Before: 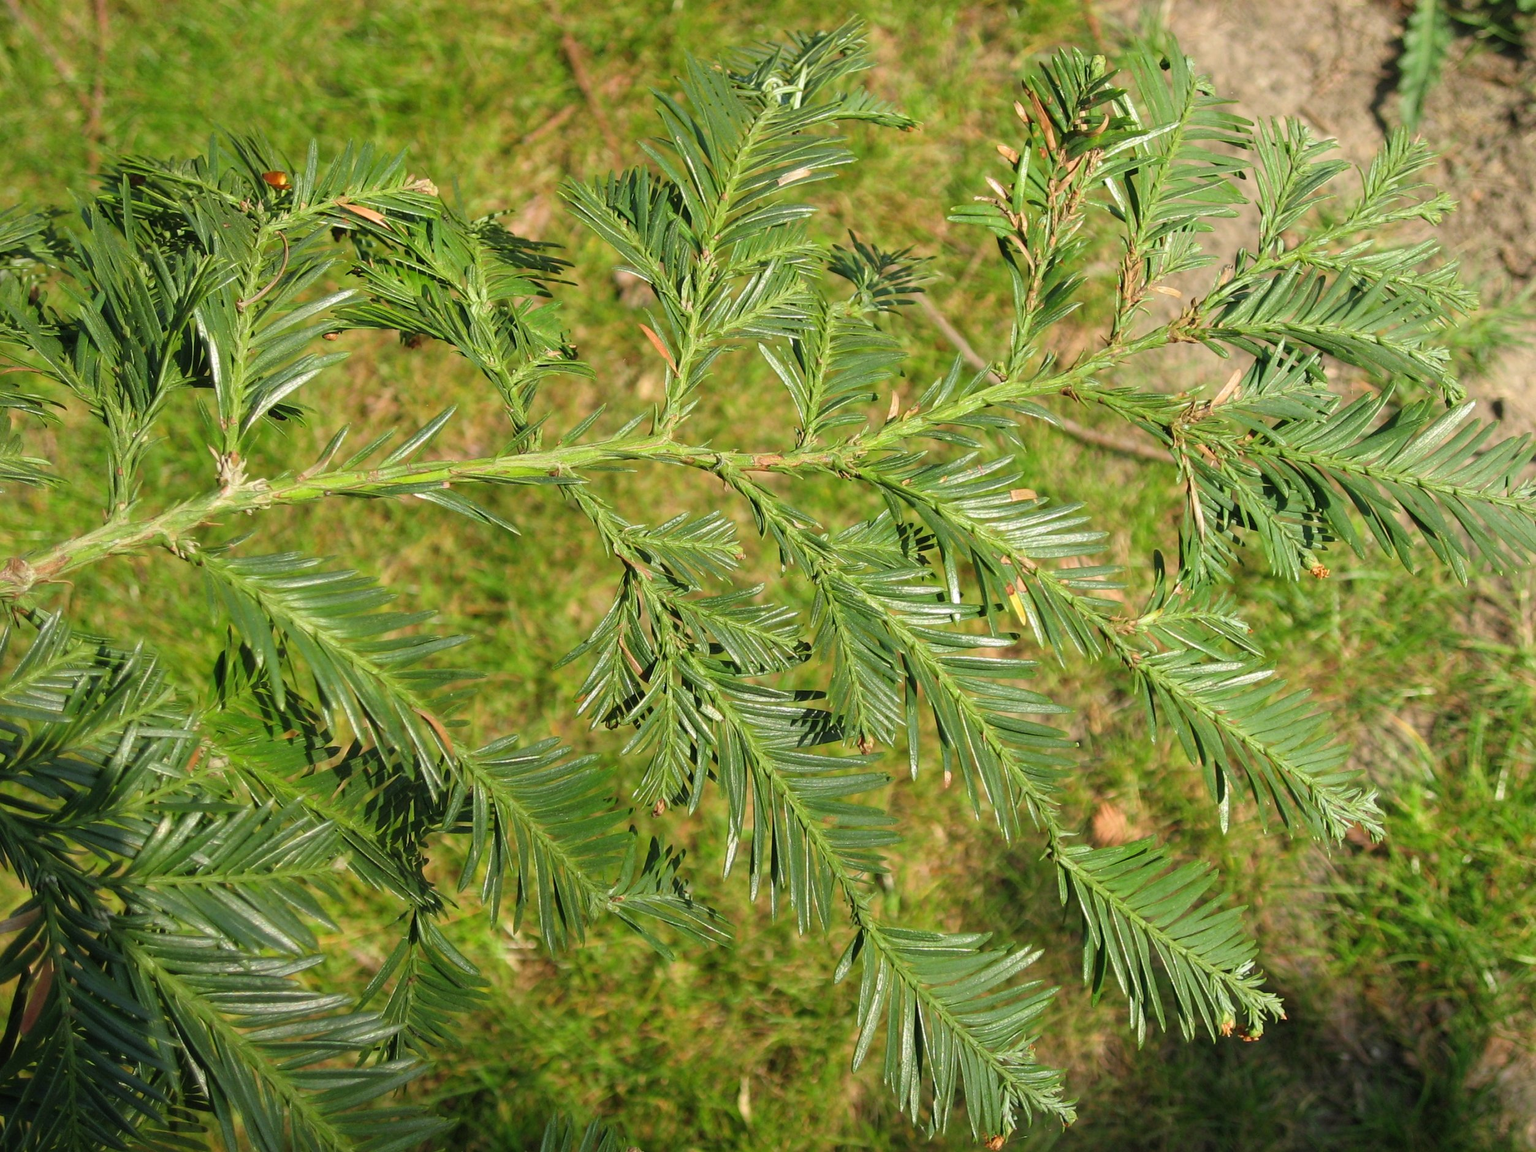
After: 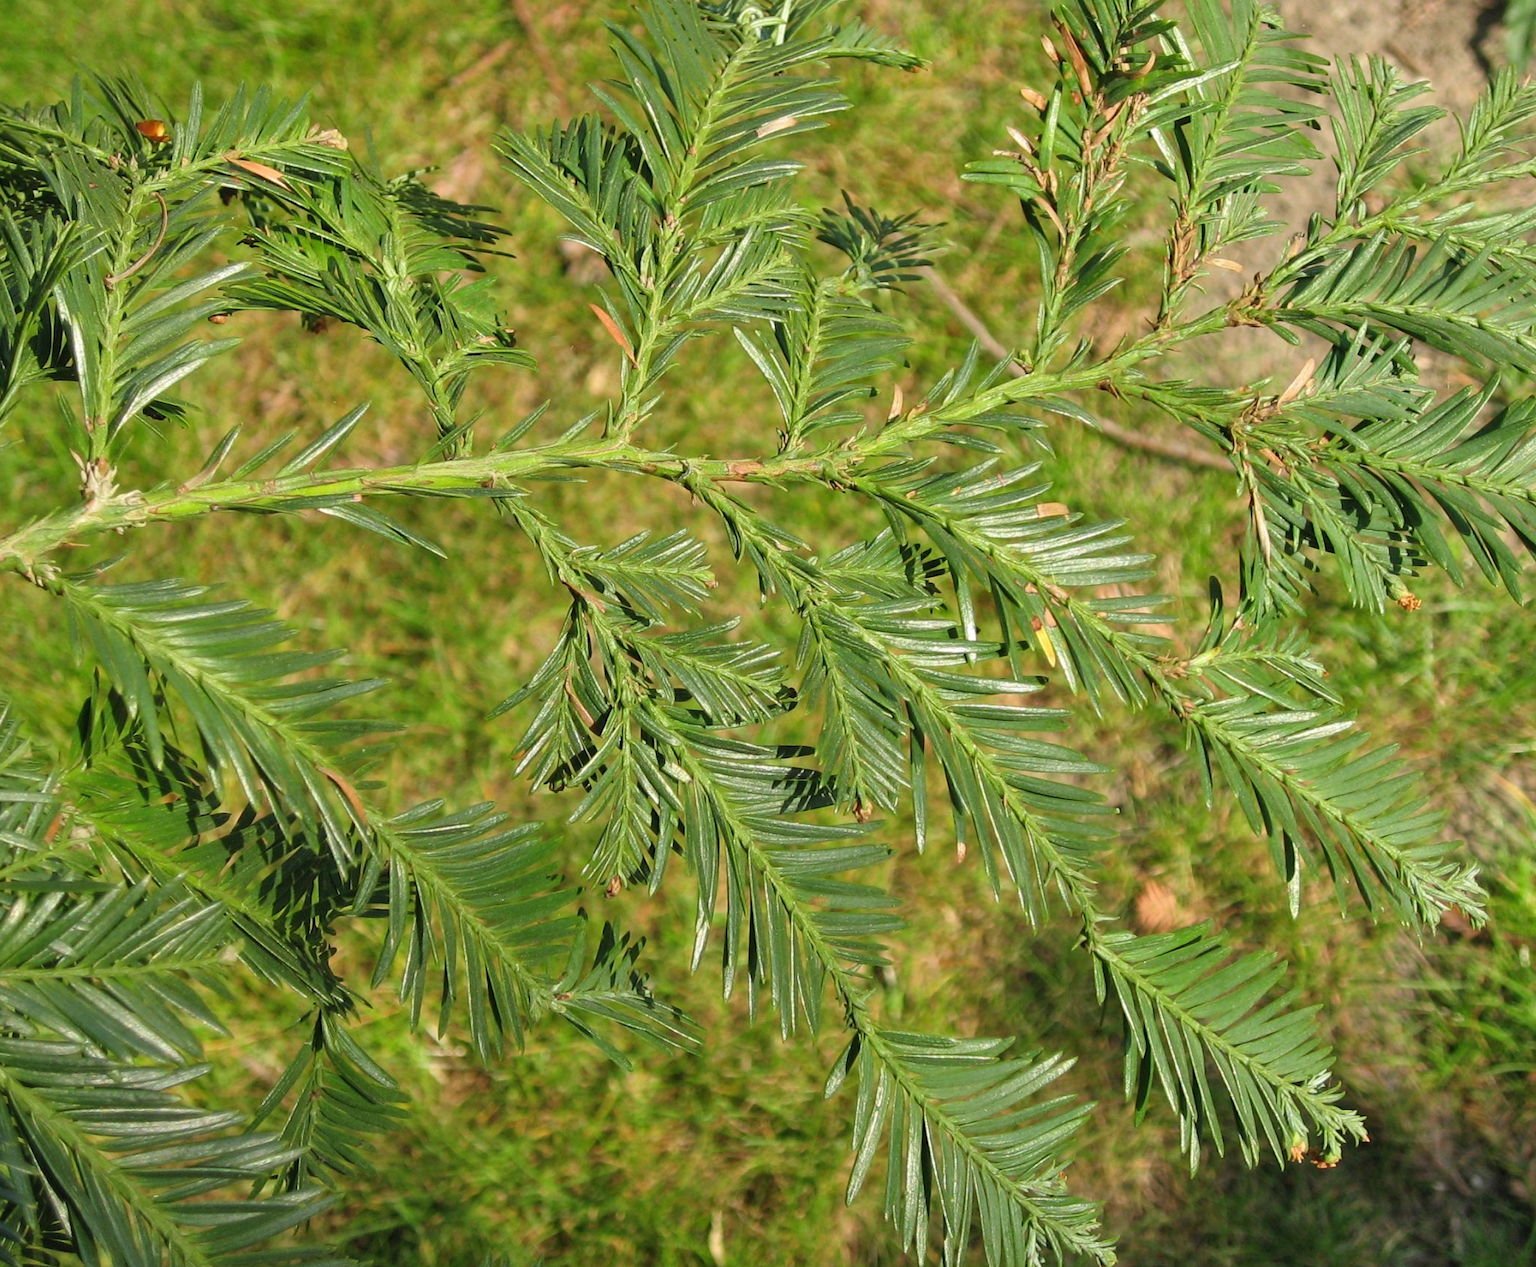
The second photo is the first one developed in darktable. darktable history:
shadows and highlights: low approximation 0.01, soften with gaussian
crop: left 9.762%, top 6.261%, right 7.176%, bottom 2.359%
